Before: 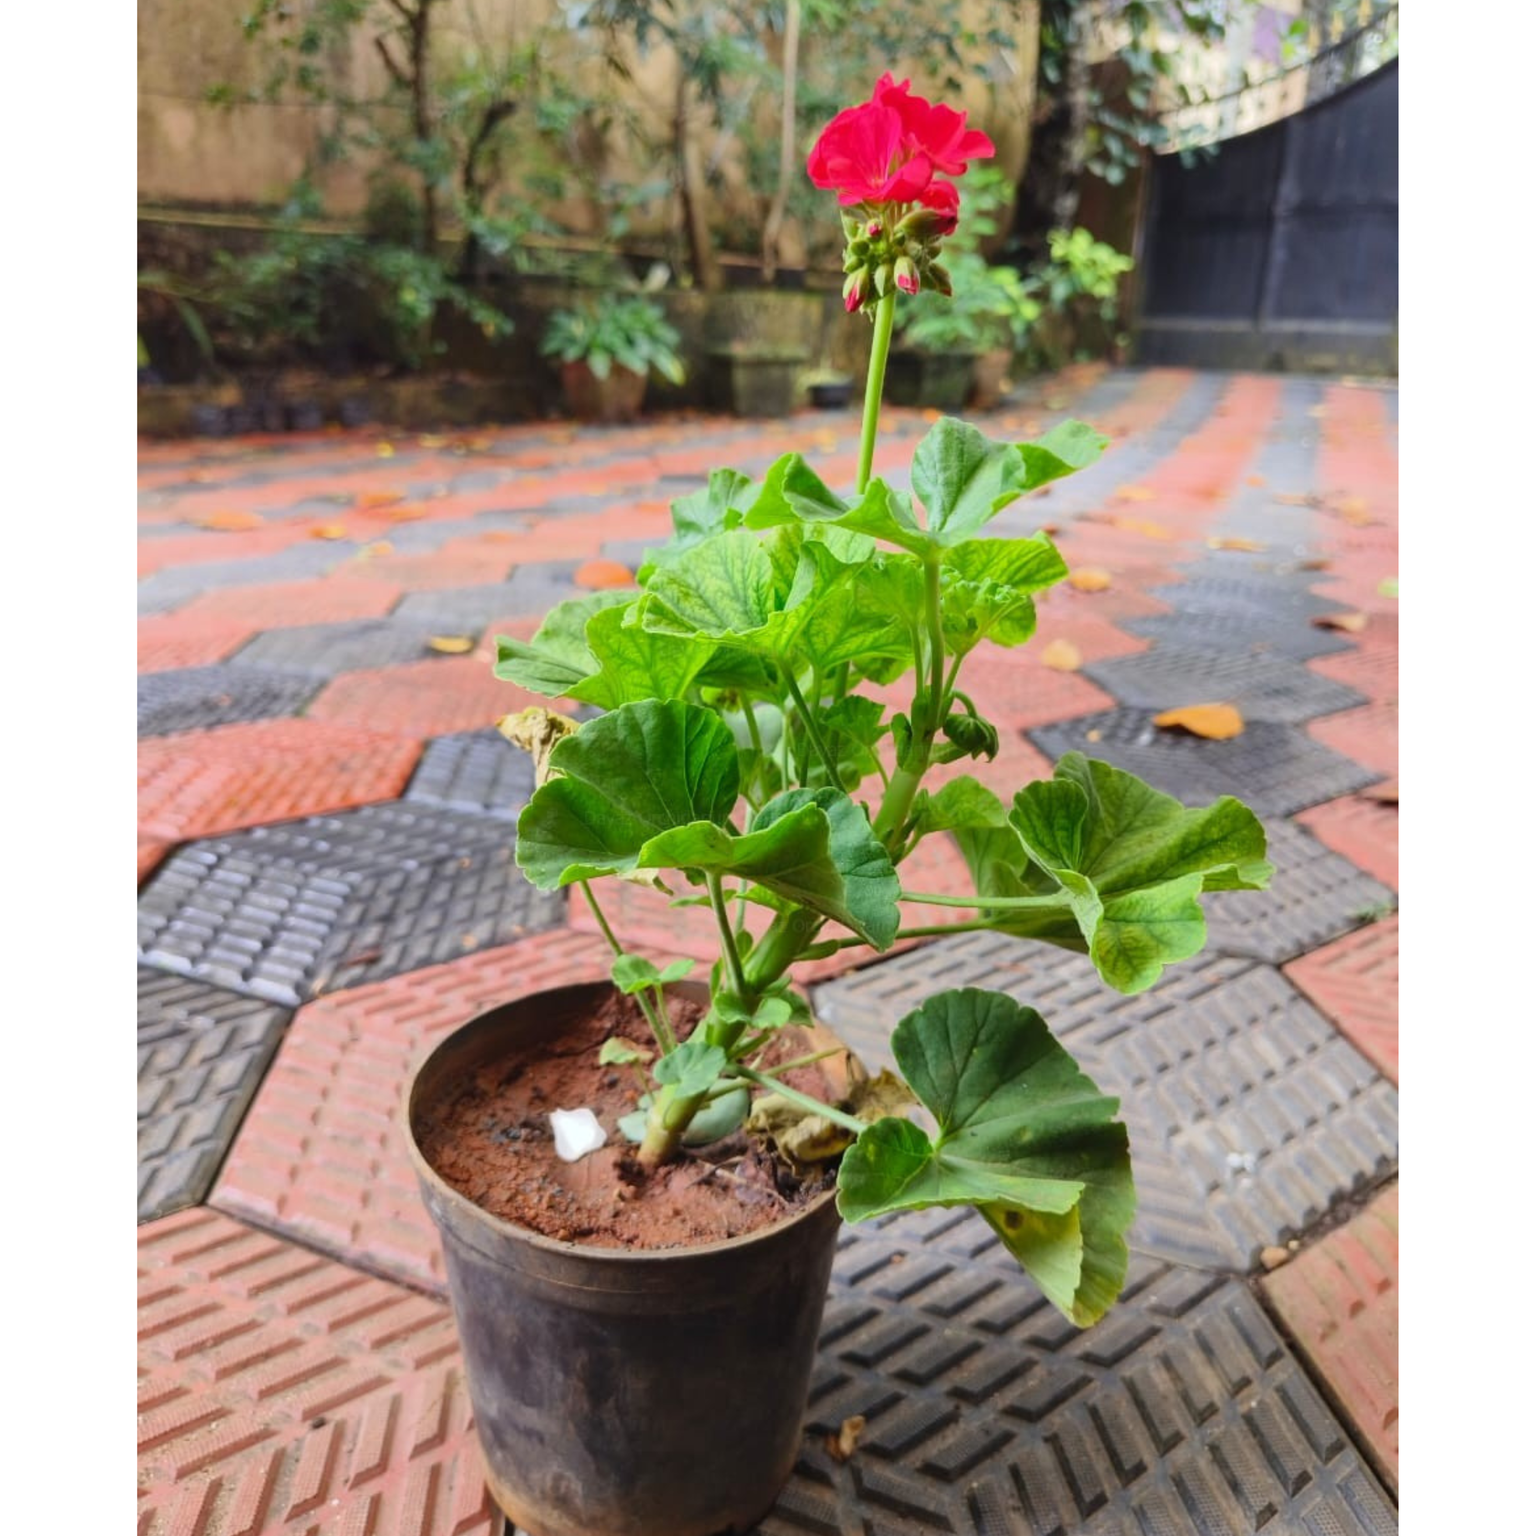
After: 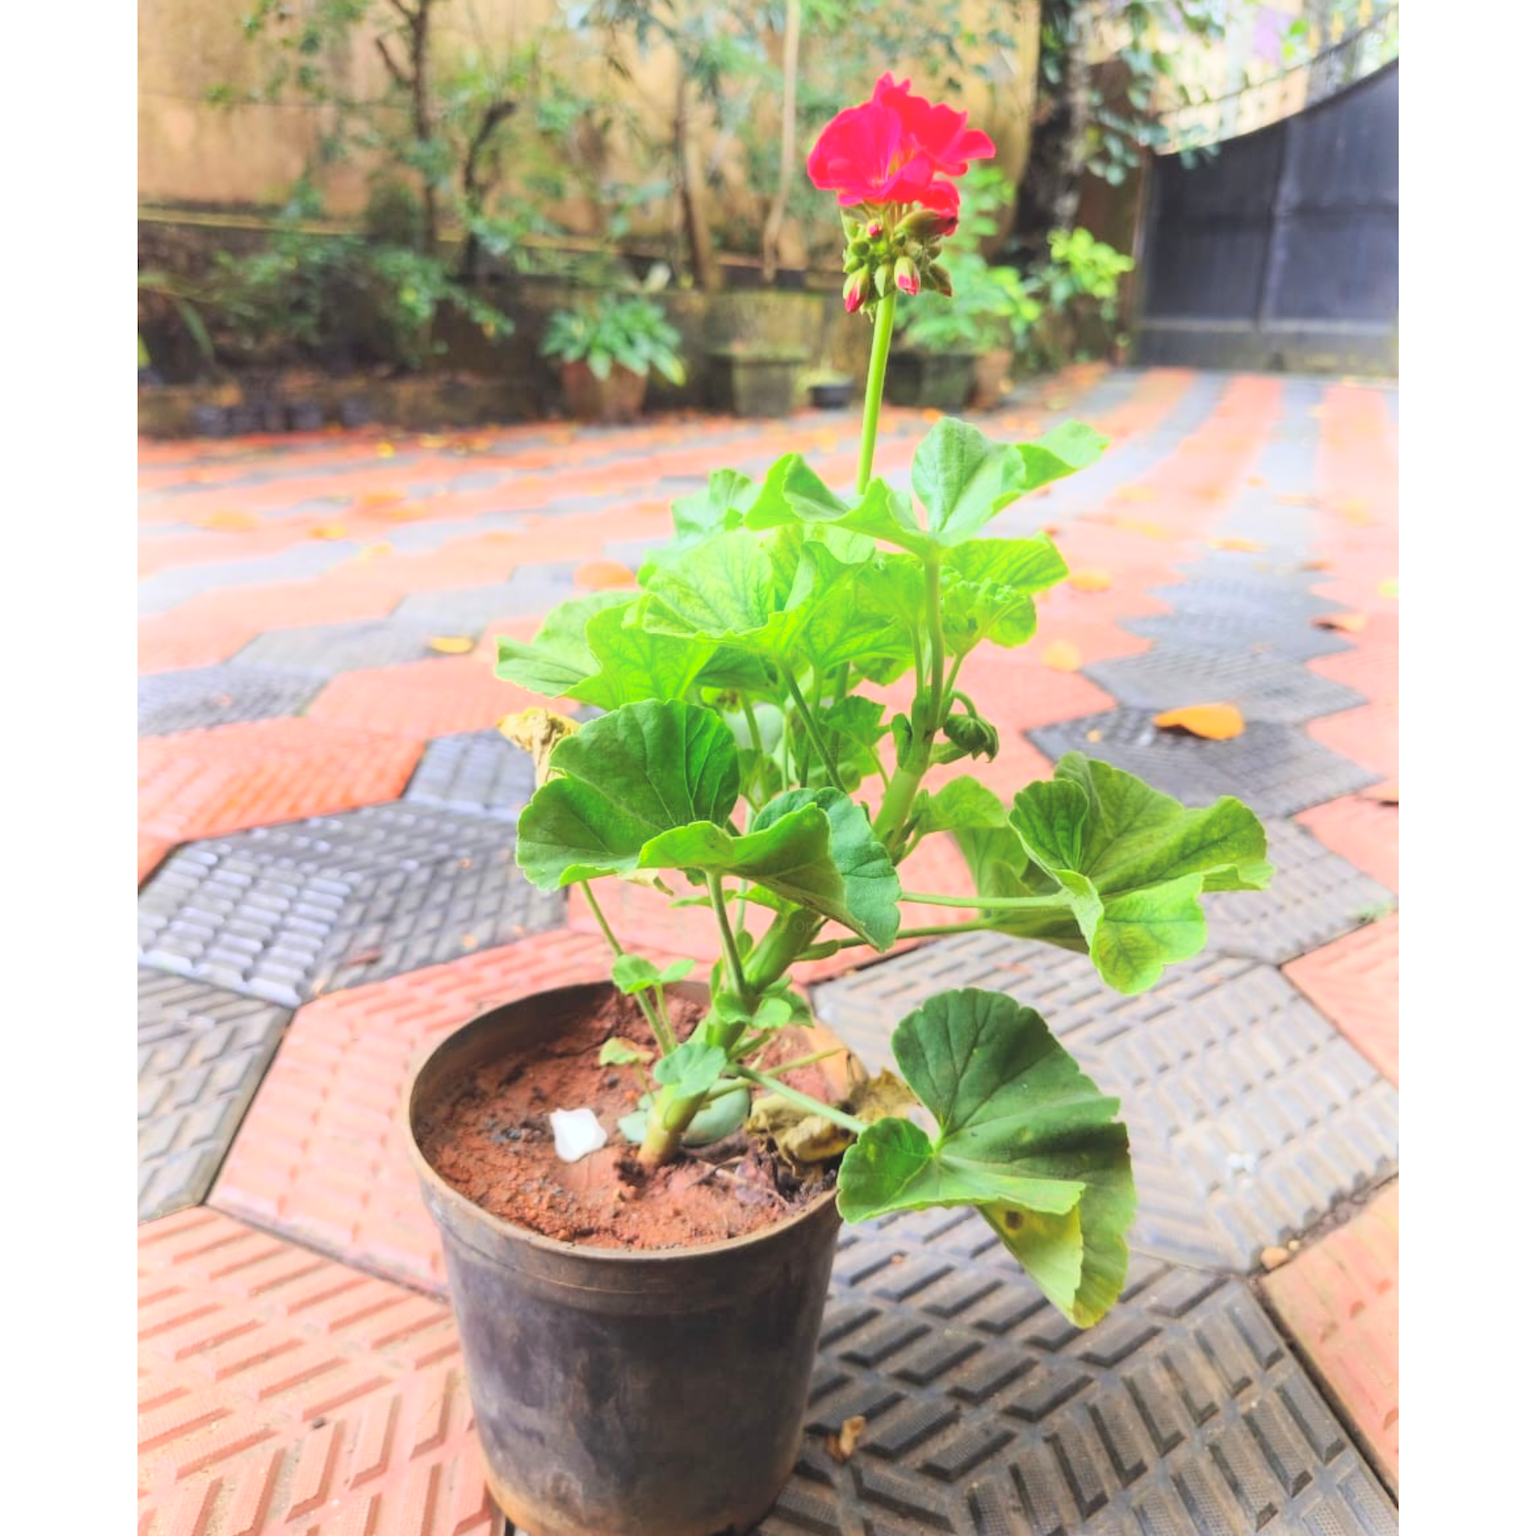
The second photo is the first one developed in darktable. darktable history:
contrast brightness saturation: contrast 0.1, brightness 0.3, saturation 0.14
shadows and highlights: shadows -23.08, highlights 46.15, soften with gaussian
tone curve: curves: ch0 [(0, 0) (0.003, 0.003) (0.011, 0.015) (0.025, 0.031) (0.044, 0.056) (0.069, 0.083) (0.1, 0.113) (0.136, 0.145) (0.177, 0.184) (0.224, 0.225) (0.277, 0.275) (0.335, 0.327) (0.399, 0.385) (0.468, 0.447) (0.543, 0.528) (0.623, 0.611) (0.709, 0.703) (0.801, 0.802) (0.898, 0.902) (1, 1)], preserve colors none
